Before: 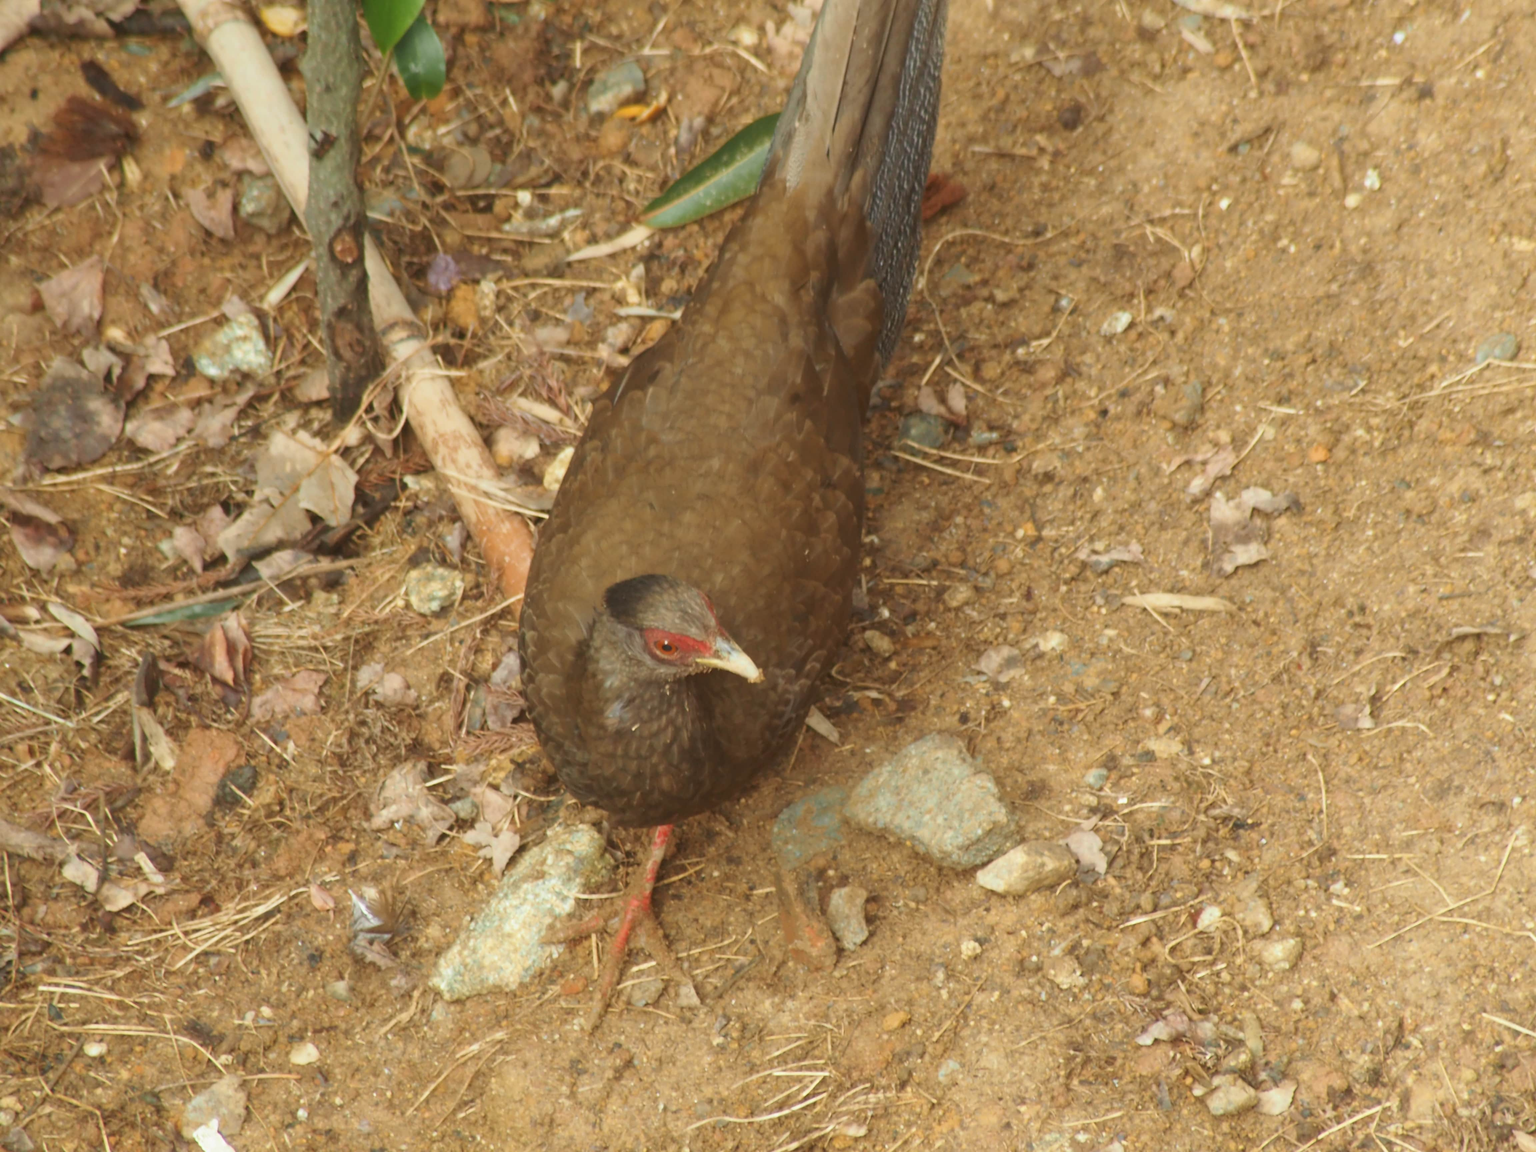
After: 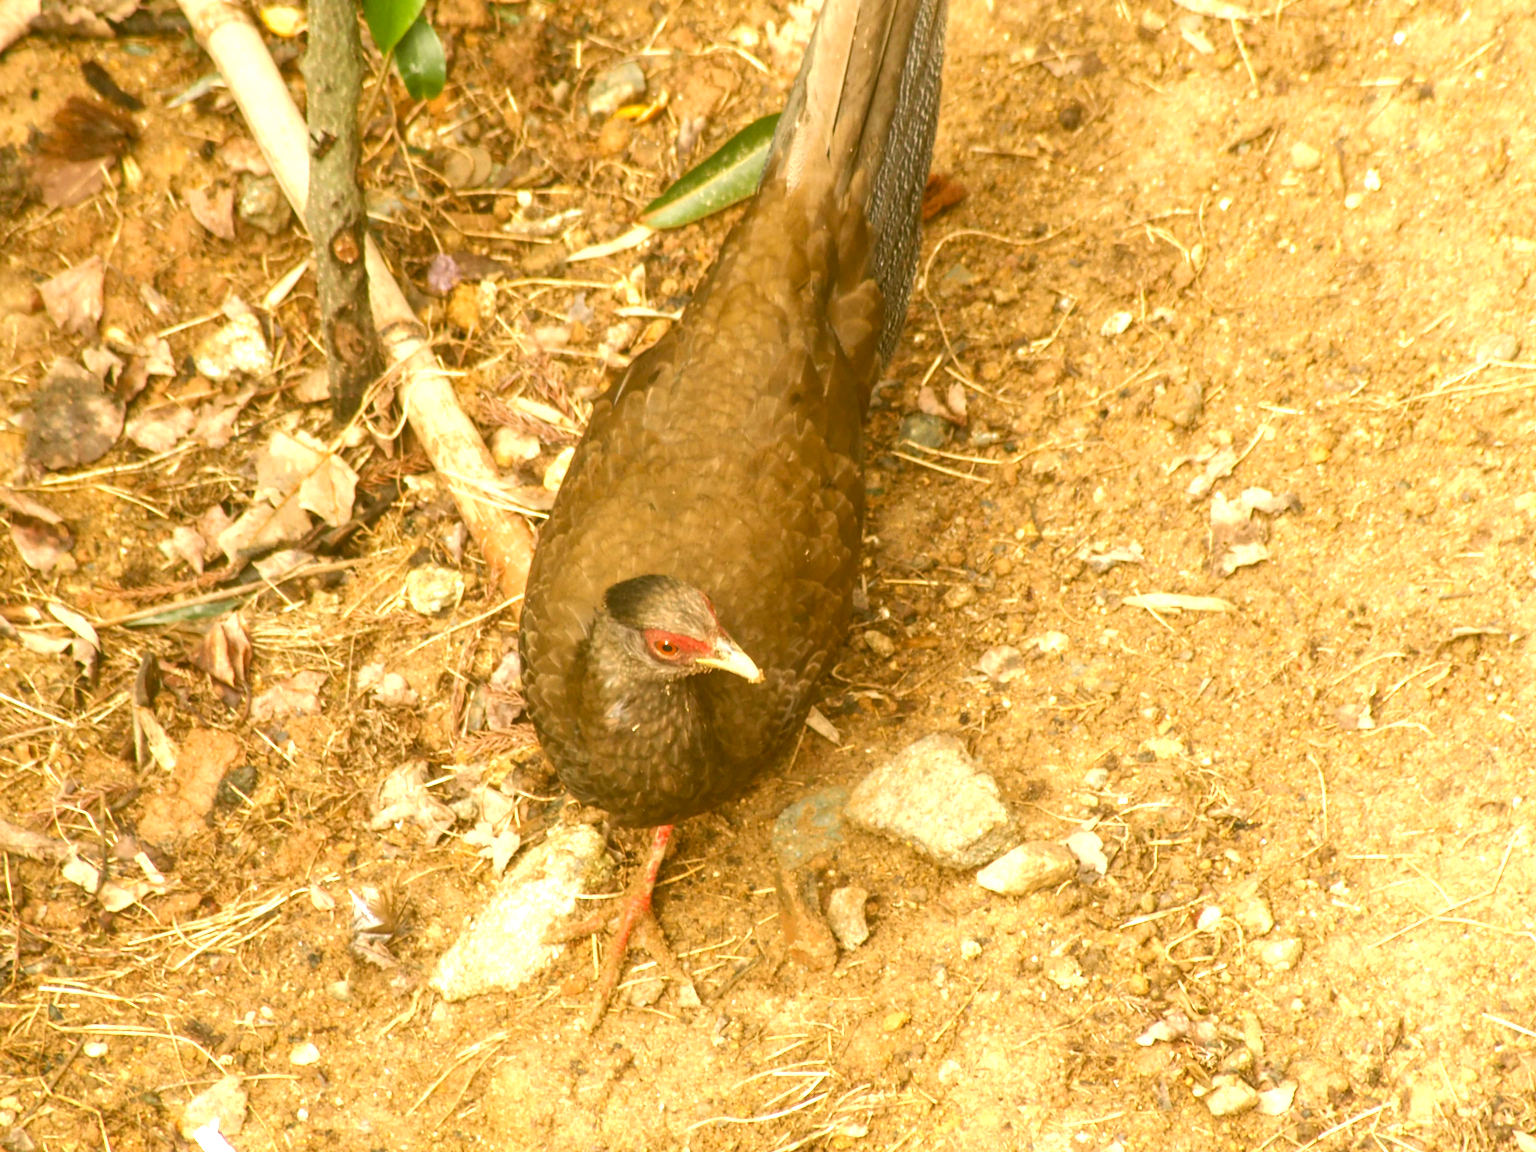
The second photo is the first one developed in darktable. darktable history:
exposure: exposure 1 EV, compensate highlight preservation false
color correction: highlights a* 8.6, highlights b* 15.8, shadows a* -0.467, shadows b* 26.66
local contrast: on, module defaults
